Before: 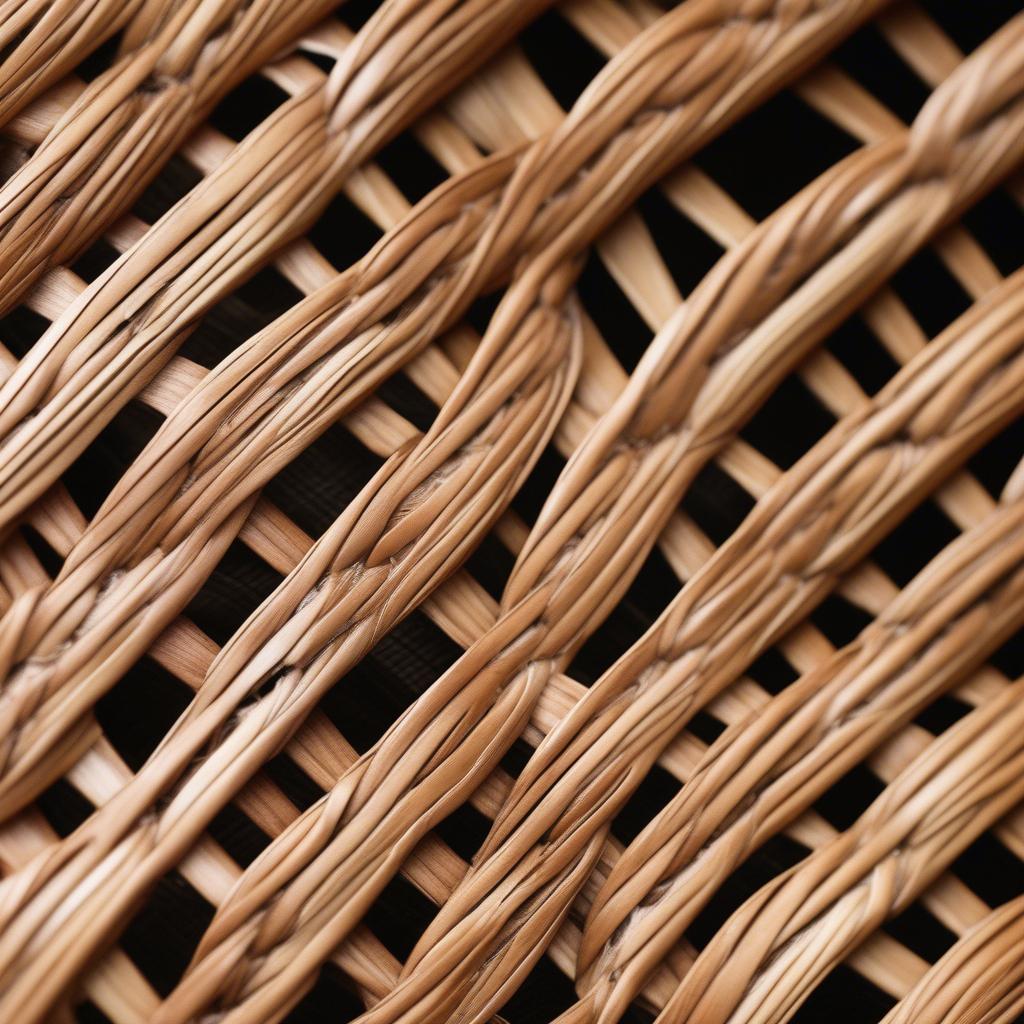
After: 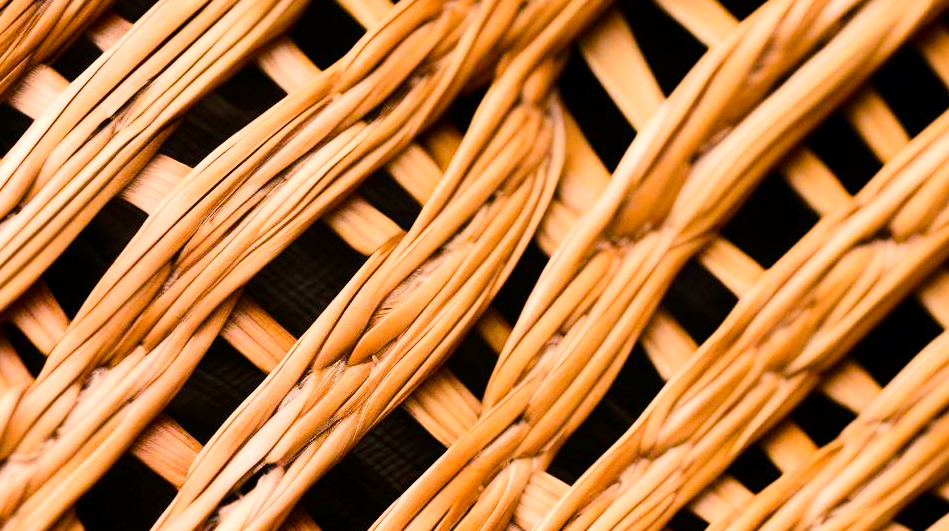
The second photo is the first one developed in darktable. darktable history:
tone equalizer: -7 EV 0.164 EV, -6 EV 0.577 EV, -5 EV 1.16 EV, -4 EV 1.32 EV, -3 EV 1.17 EV, -2 EV 0.6 EV, -1 EV 0.147 EV, edges refinement/feathering 500, mask exposure compensation -1.57 EV, preserve details no
local contrast: highlights 105%, shadows 101%, detail 120%, midtone range 0.2
color balance rgb: shadows lift › luminance -9.625%, highlights gain › chroma 2.975%, highlights gain › hue 54.28°, global offset › hue 170.08°, perceptual saturation grading › global saturation 43.787%, perceptual saturation grading › highlights -24.833%, perceptual saturation grading › shadows 49.913%
crop: left 1.801%, top 19.727%, right 5.461%, bottom 28.37%
